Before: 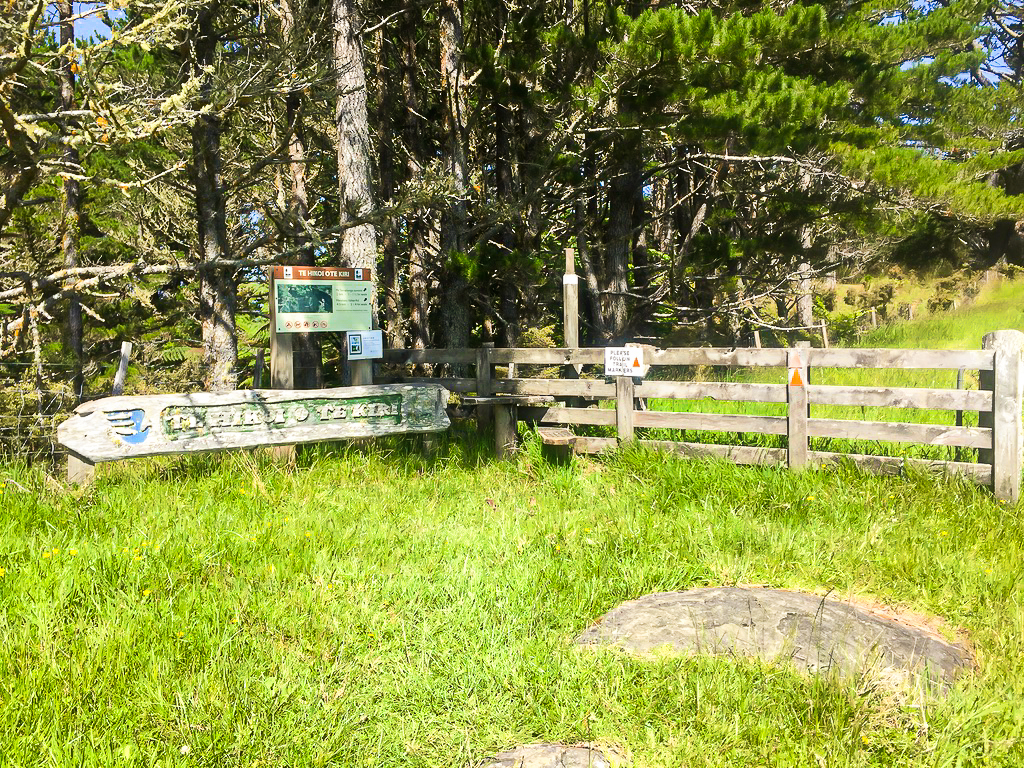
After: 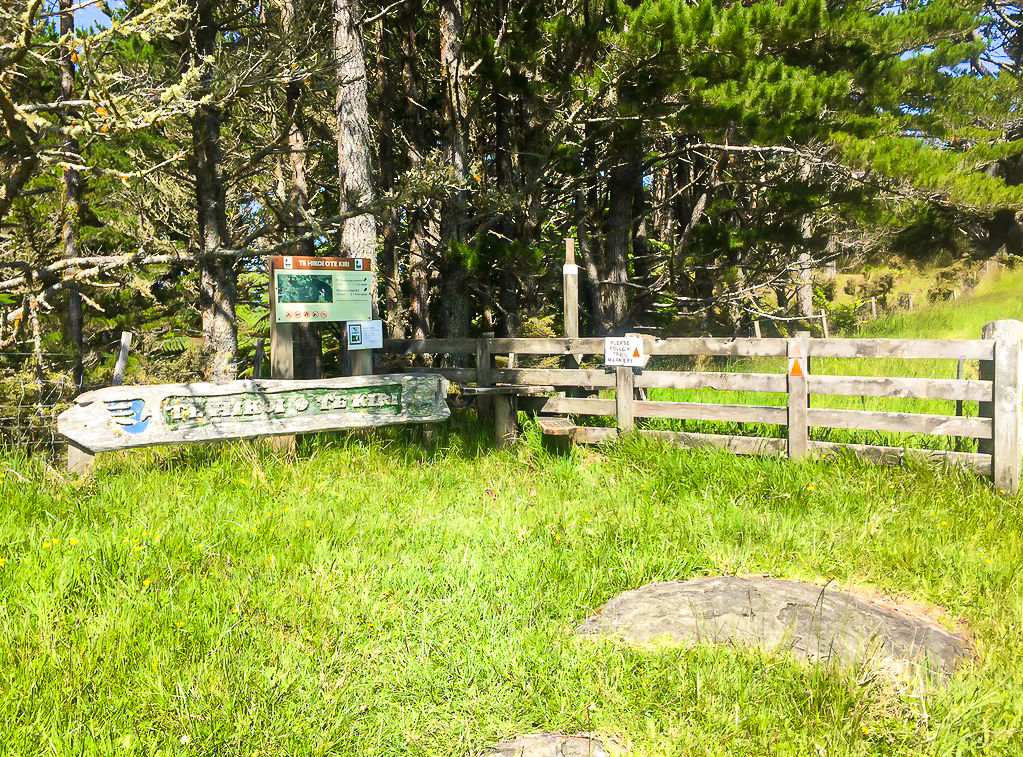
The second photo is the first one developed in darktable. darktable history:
crop: top 1.315%, right 0.051%
